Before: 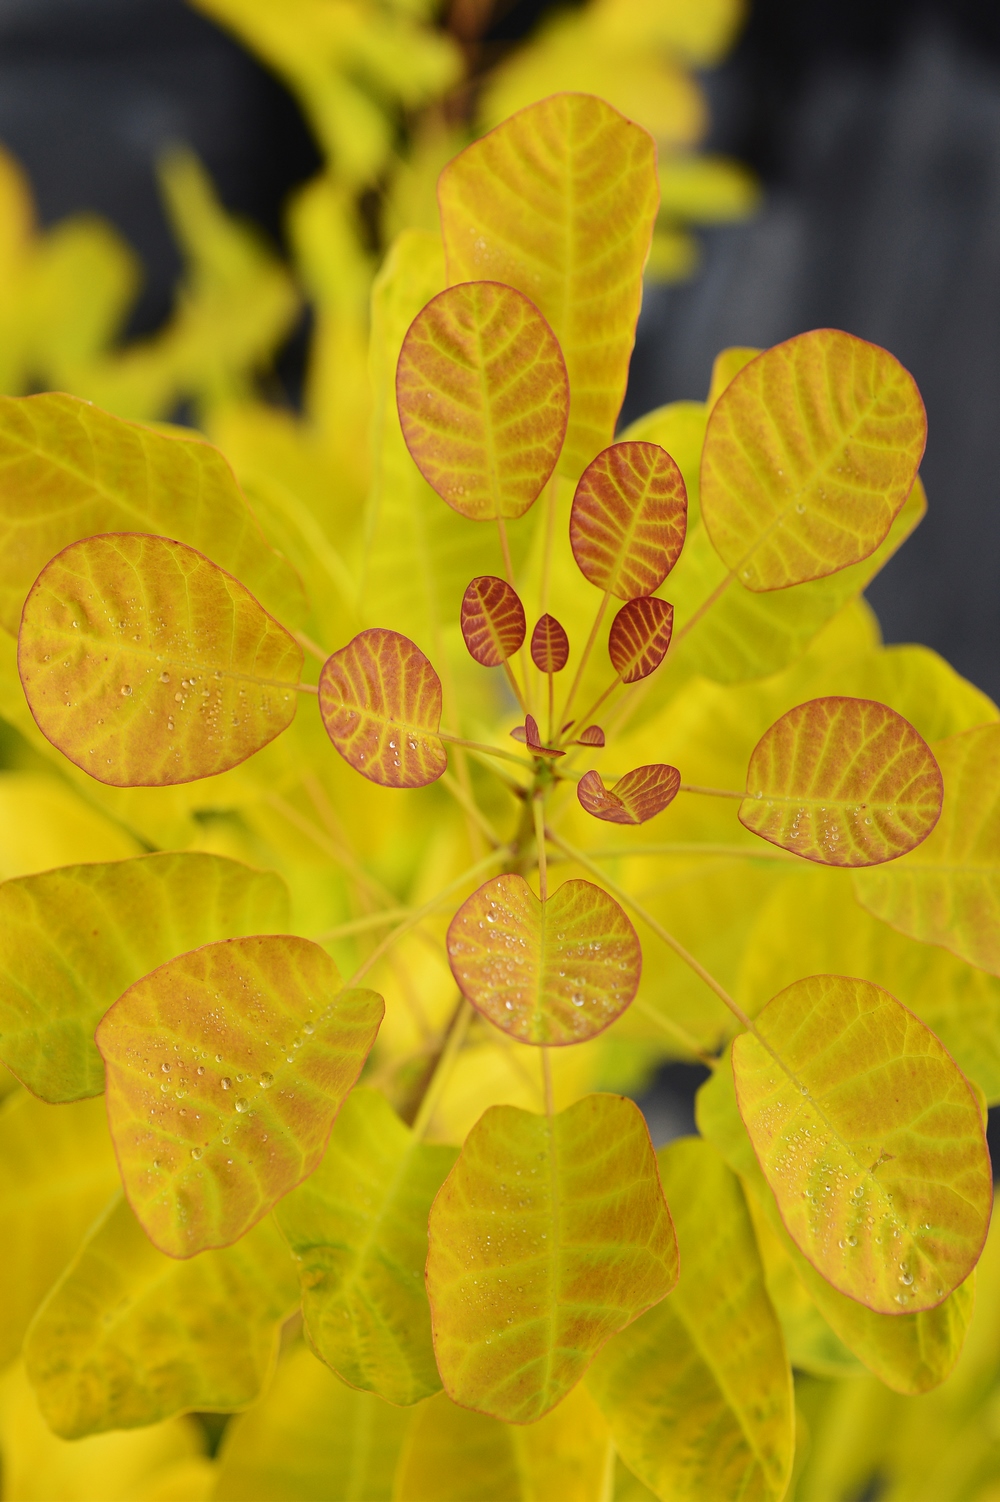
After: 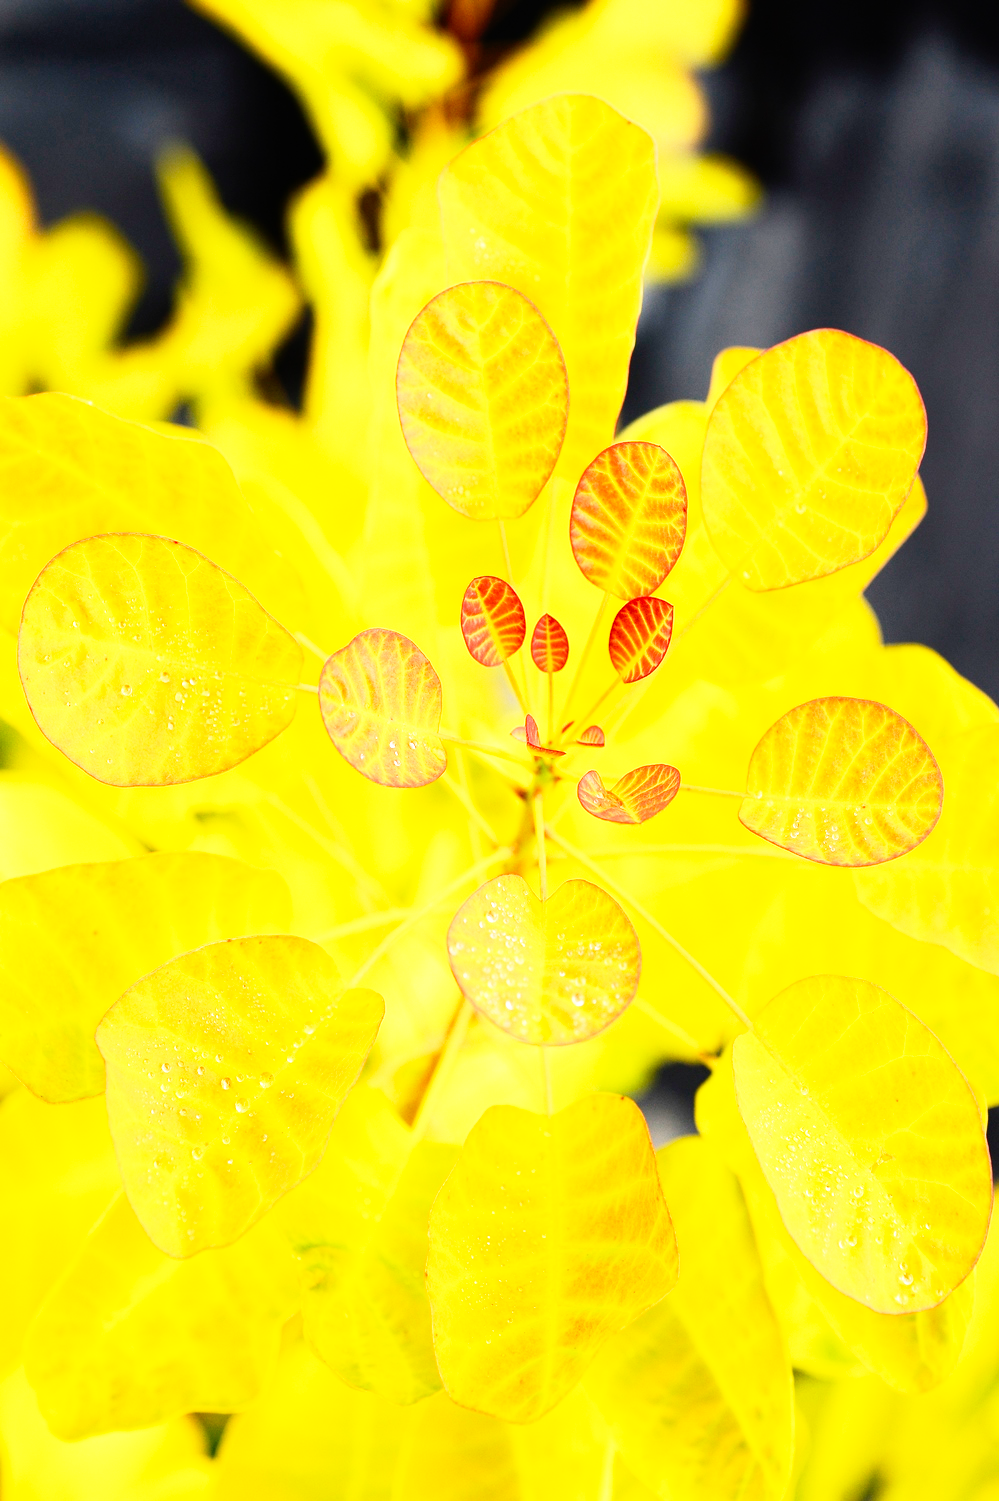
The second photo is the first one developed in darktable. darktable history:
base curve: curves: ch0 [(0, 0) (0.012, 0.01) (0.073, 0.168) (0.31, 0.711) (0.645, 0.957) (1, 1)], preserve colors none
exposure: exposure -0.242 EV, compensate highlight preservation false
tone equalizer: -8 EV 0.001 EV, -7 EV -0.002 EV, -6 EV 0.002 EV, -5 EV -0.03 EV, -4 EV -0.116 EV, -3 EV -0.169 EV, -2 EV 0.24 EV, -1 EV 0.702 EV, +0 EV 0.493 EV
